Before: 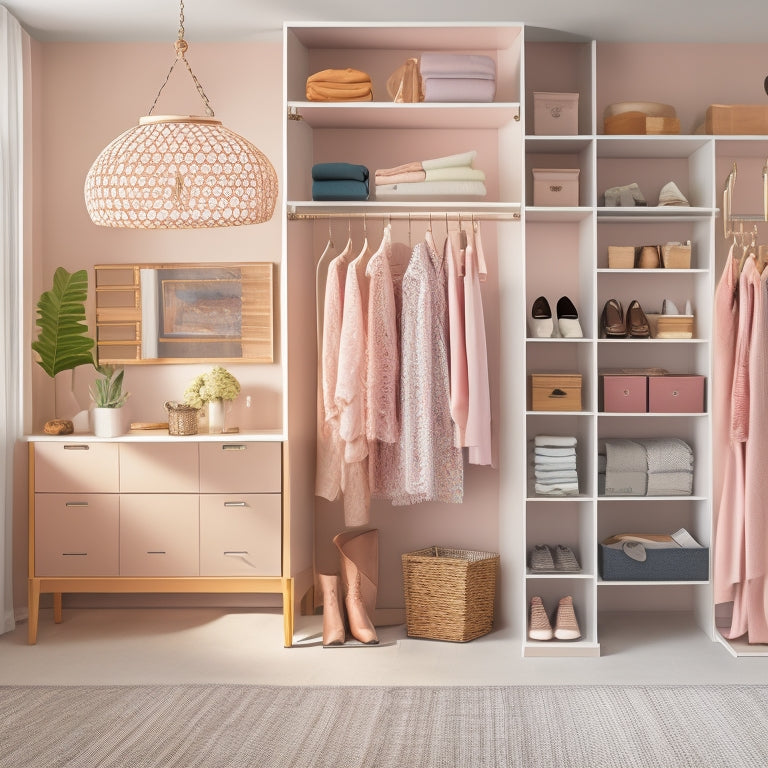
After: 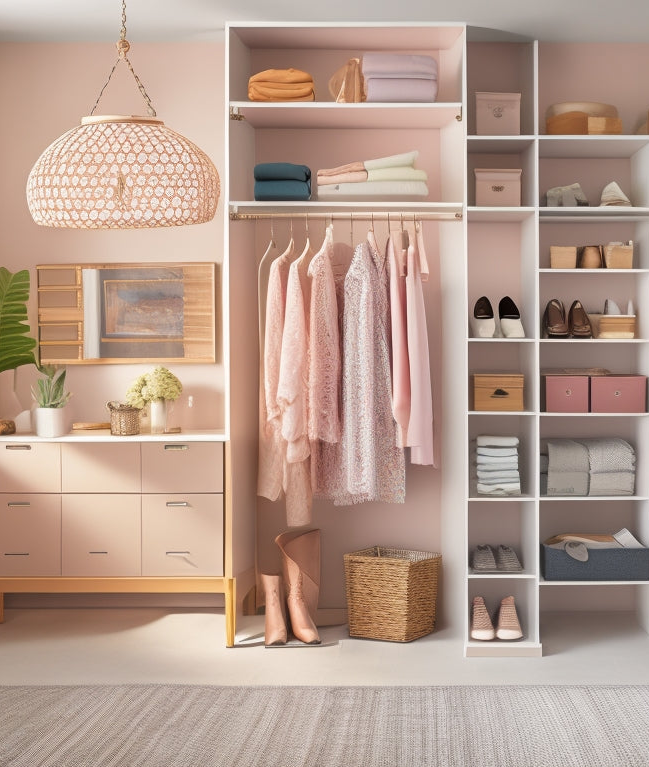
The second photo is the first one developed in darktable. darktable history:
crop: left 7.646%, right 7.785%
